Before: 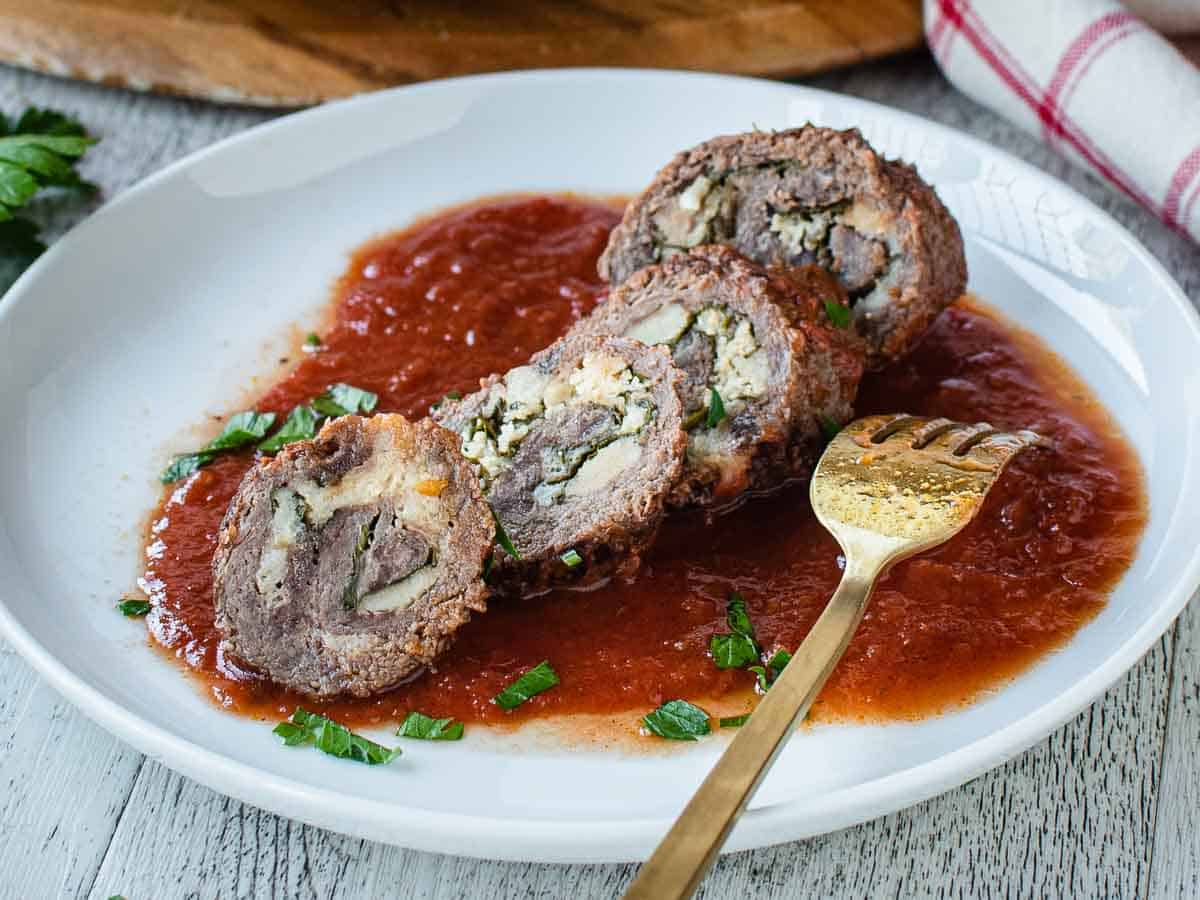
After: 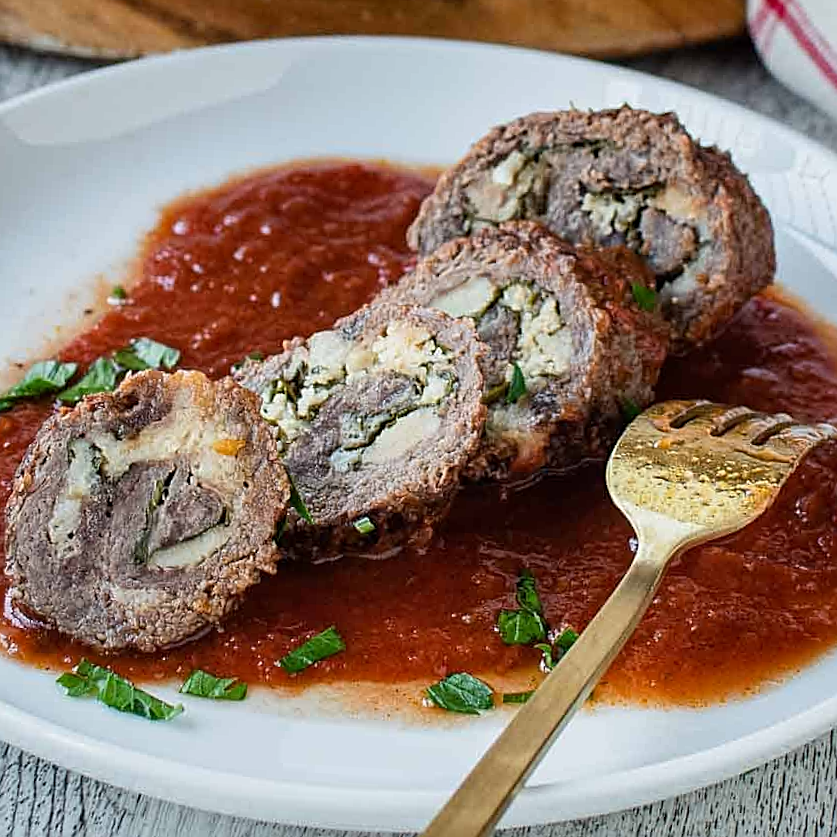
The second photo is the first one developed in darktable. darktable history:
sharpen: on, module defaults
exposure: black level correction 0.001, exposure -0.125 EV, compensate exposure bias true, compensate highlight preservation false
crop and rotate: angle -3.27°, left 14.277%, top 0.028%, right 10.766%, bottom 0.028%
